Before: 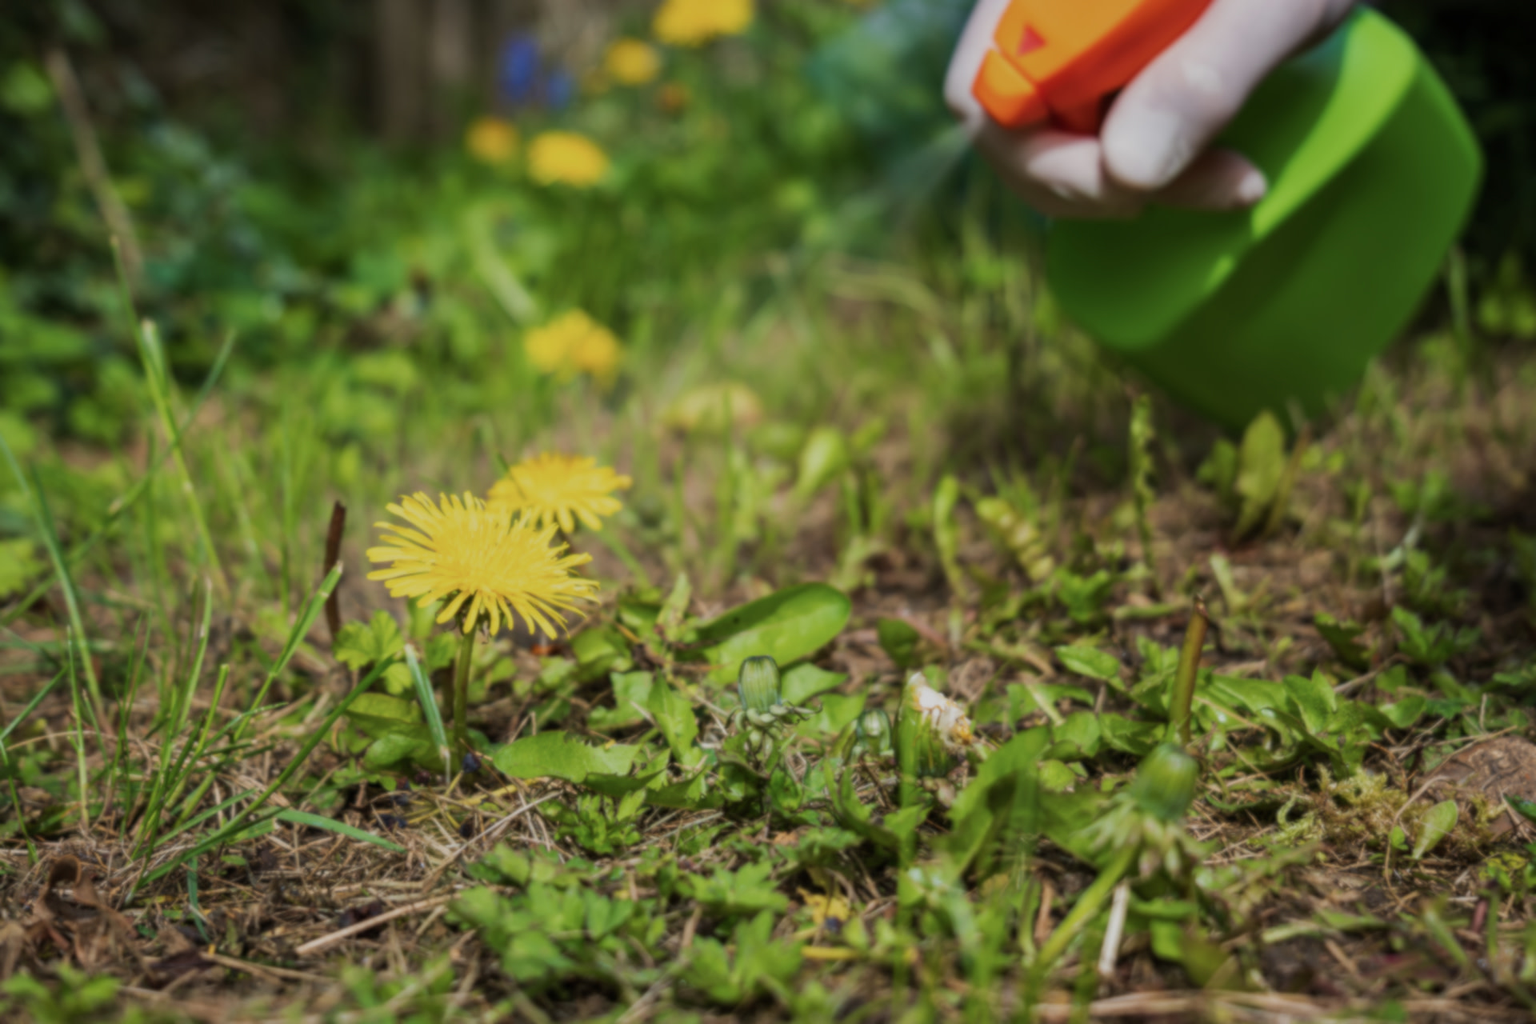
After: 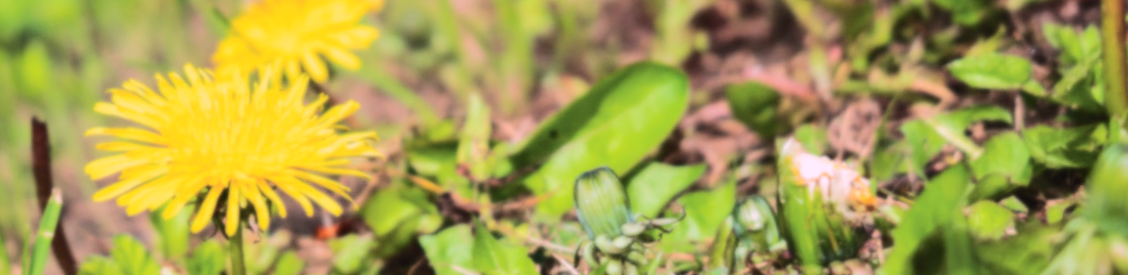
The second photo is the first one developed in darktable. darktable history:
tone equalizer: -8 EV -0.75 EV, -7 EV -0.7 EV, -6 EV -0.6 EV, -5 EV -0.4 EV, -3 EV 0.4 EV, -2 EV 0.6 EV, -1 EV 0.7 EV, +0 EV 0.75 EV, edges refinement/feathering 500, mask exposure compensation -1.57 EV, preserve details no
tone curve: curves: ch0 [(0, 0.023) (0.184, 0.168) (0.491, 0.519) (0.748, 0.765) (1, 0.919)]; ch1 [(0, 0) (0.179, 0.173) (0.322, 0.32) (0.424, 0.424) (0.496, 0.501) (0.563, 0.586) (0.761, 0.803) (1, 1)]; ch2 [(0, 0) (0.434, 0.447) (0.483, 0.487) (0.557, 0.541) (0.697, 0.68) (1, 1)], color space Lab, independent channels, preserve colors none
white balance: red 1.05, blue 1.072
bloom: size 3%, threshold 100%, strength 0%
shadows and highlights: radius 121.13, shadows 21.4, white point adjustment -9.72, highlights -14.39, soften with gaussian
exposure: black level correction 0, exposure 0.7 EV, compensate exposure bias true, compensate highlight preservation false
crop: left 18.091%, top 51.13%, right 17.525%, bottom 16.85%
rotate and perspective: rotation -14.8°, crop left 0.1, crop right 0.903, crop top 0.25, crop bottom 0.748
